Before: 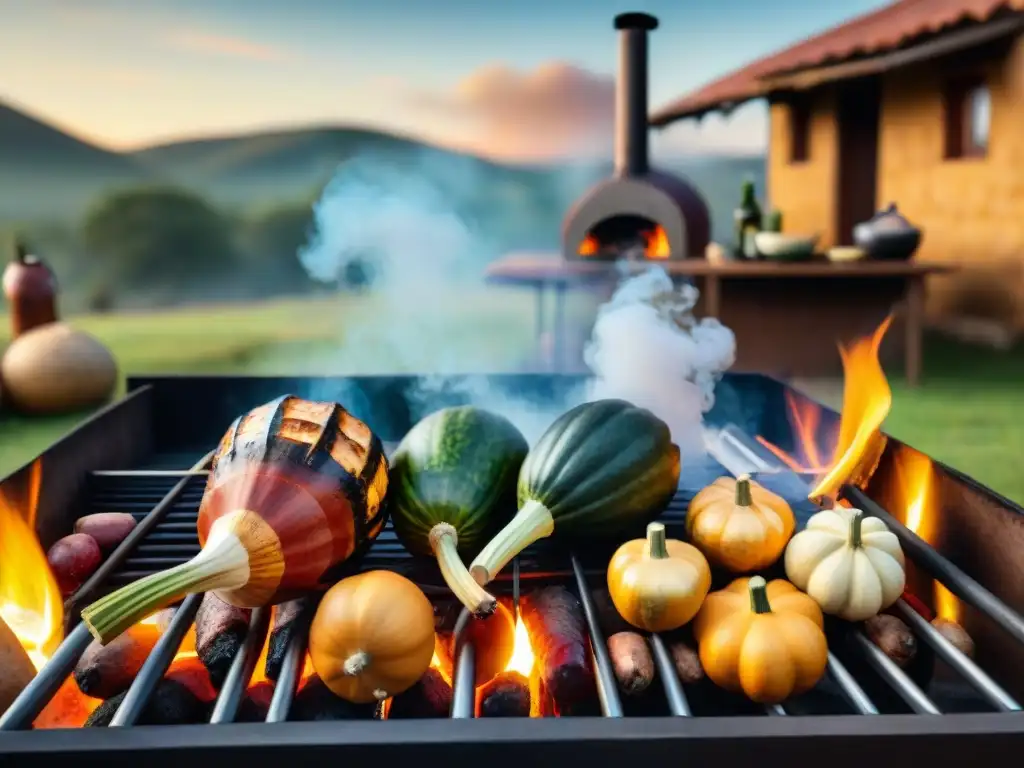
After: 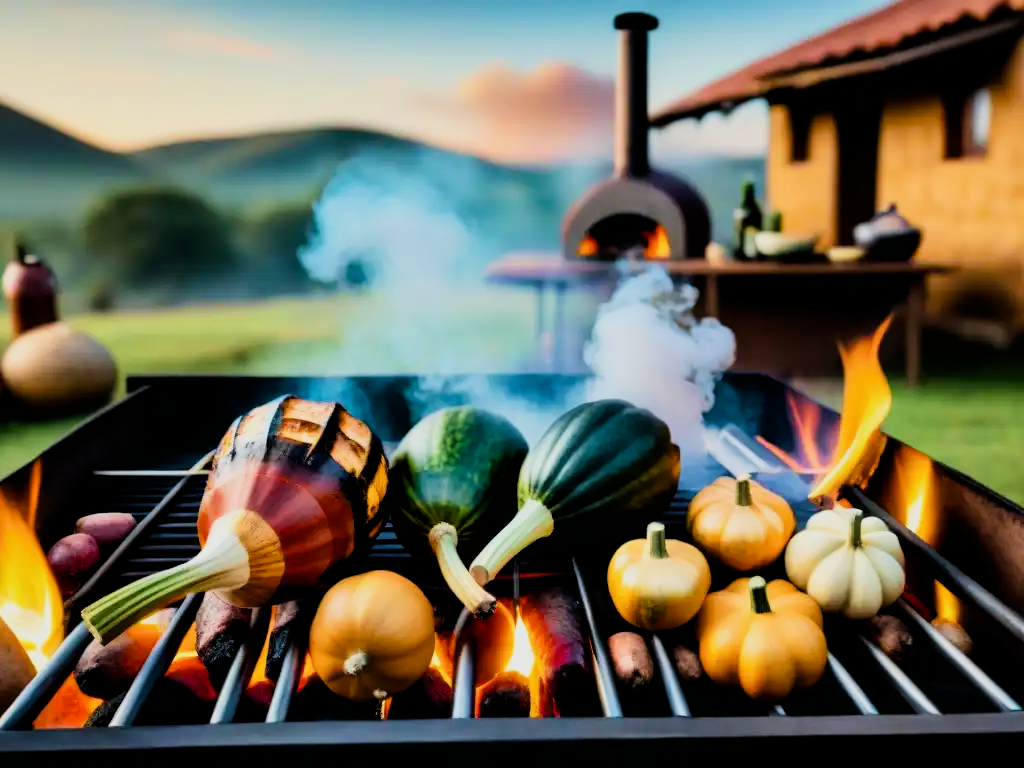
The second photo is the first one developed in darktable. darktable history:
filmic rgb: black relative exposure -5.04 EV, white relative exposure 3.97 EV, hardness 2.9, contrast 1.402, highlights saturation mix -30.07%
velvia: on, module defaults
color balance rgb: perceptual saturation grading › global saturation 20%, perceptual saturation grading › highlights -25.207%, perceptual saturation grading › shadows 25.169%, global vibrance 15.093%
